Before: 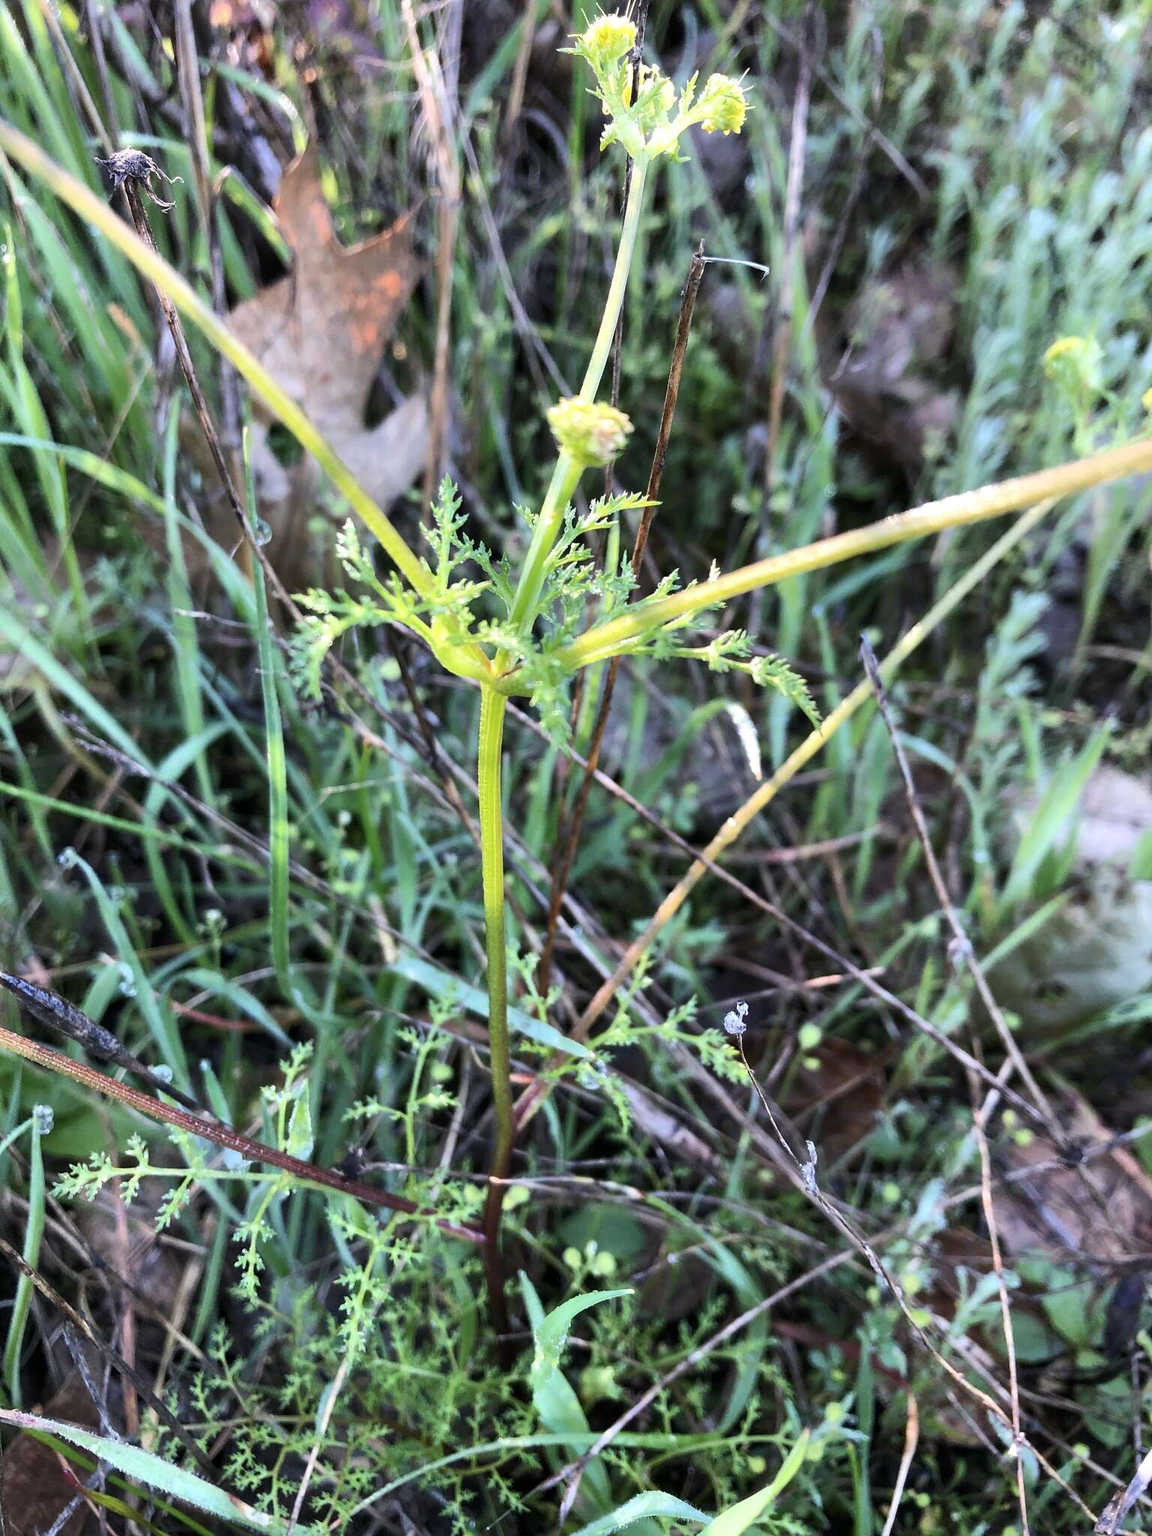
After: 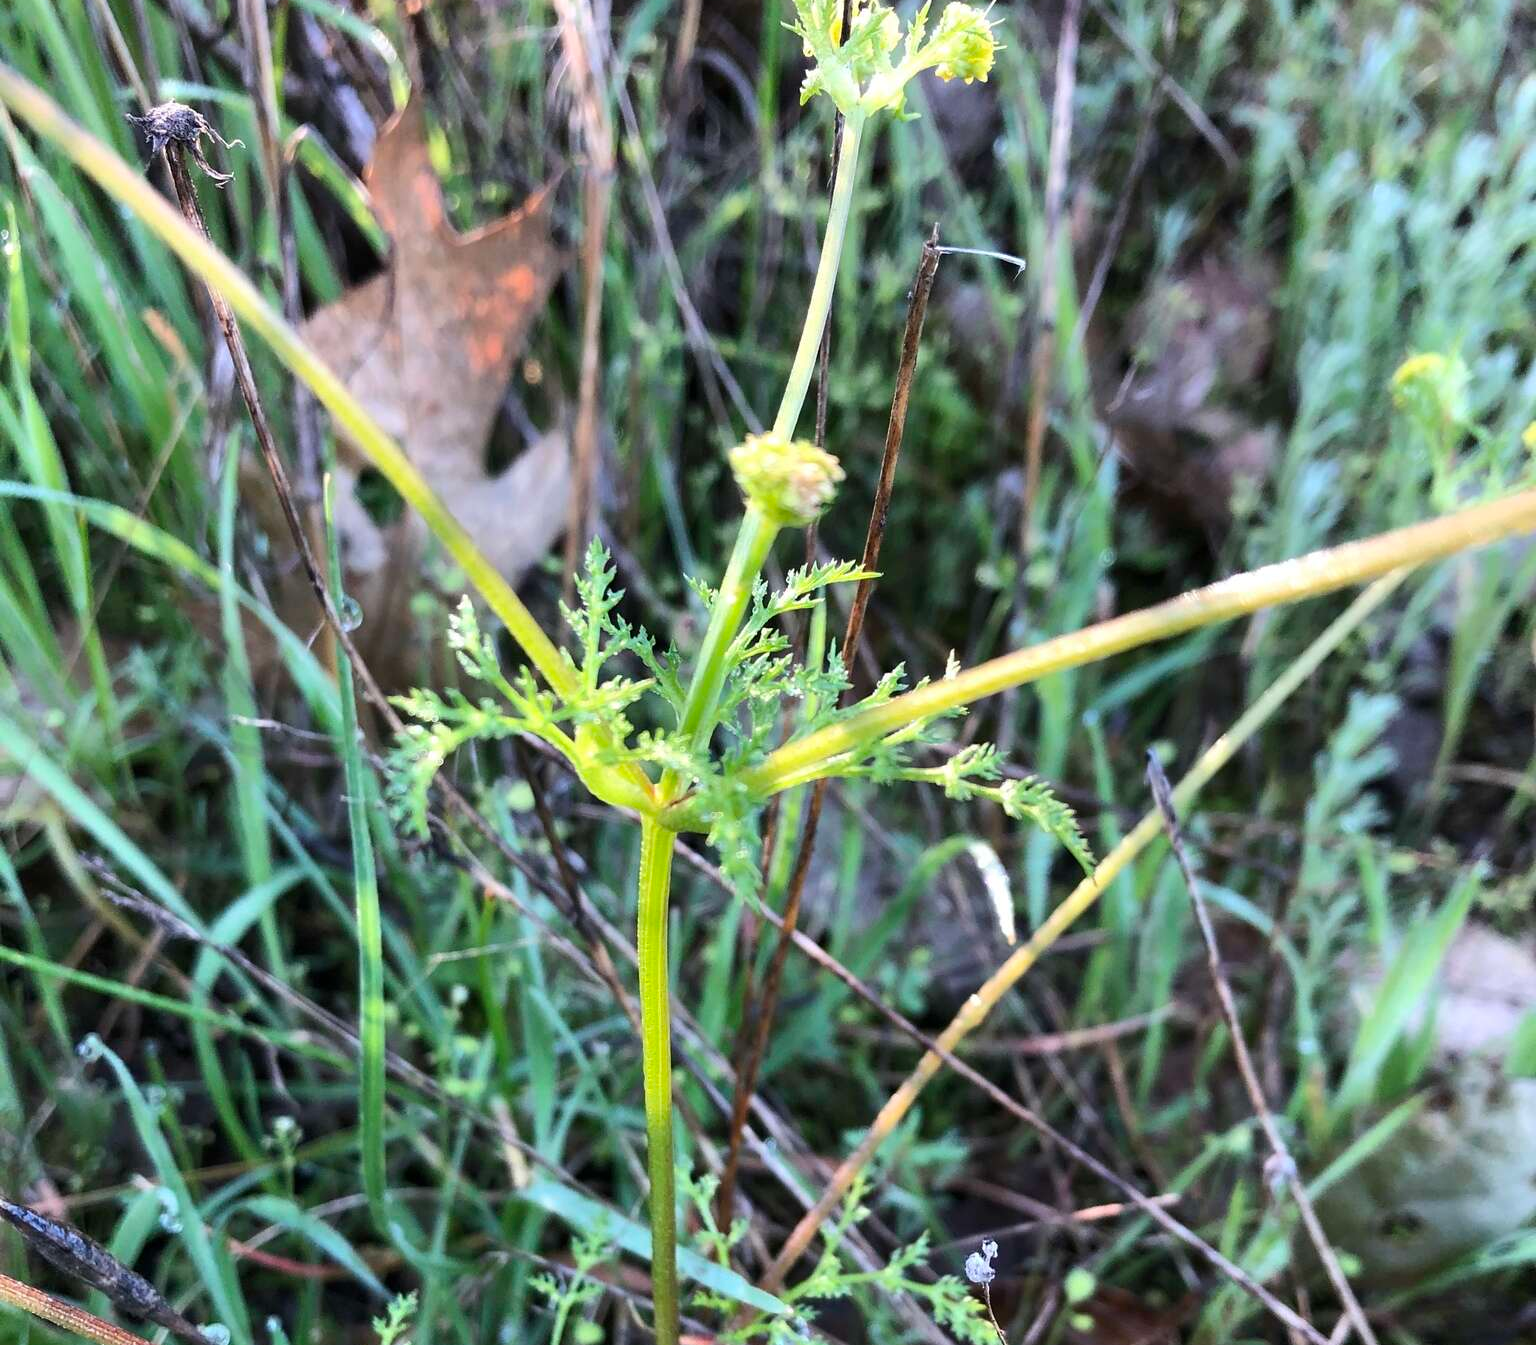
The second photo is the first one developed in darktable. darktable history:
crop and rotate: top 4.72%, bottom 29.602%
